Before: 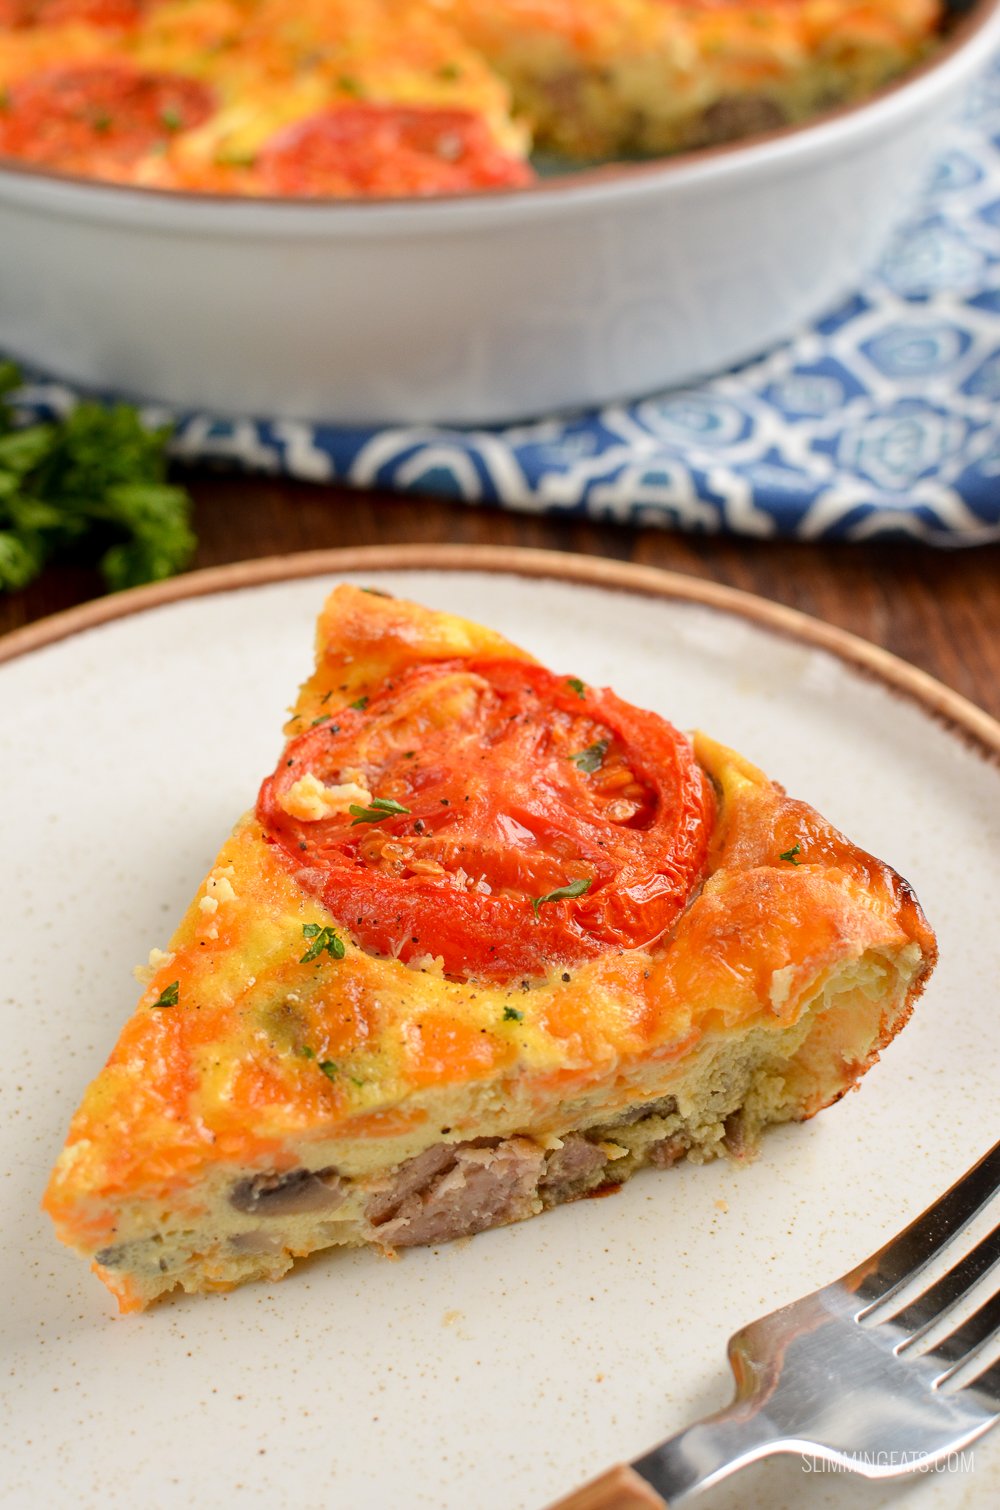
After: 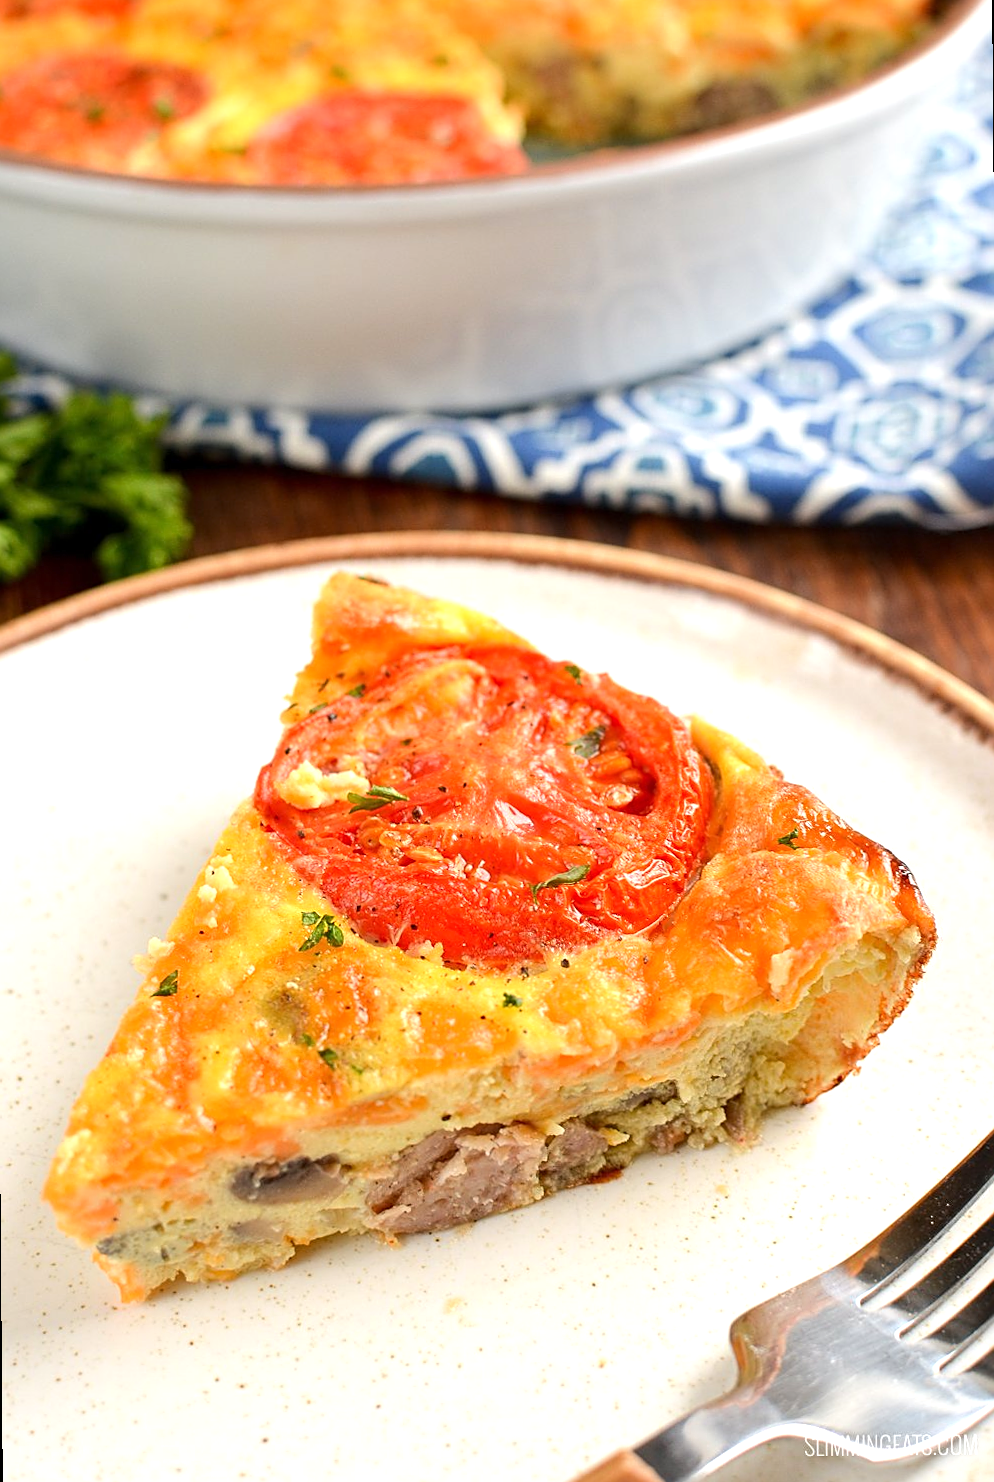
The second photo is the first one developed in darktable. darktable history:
sharpen: on, module defaults
exposure: exposure 0.559 EV, compensate highlight preservation false
rotate and perspective: rotation -0.45°, automatic cropping original format, crop left 0.008, crop right 0.992, crop top 0.012, crop bottom 0.988
